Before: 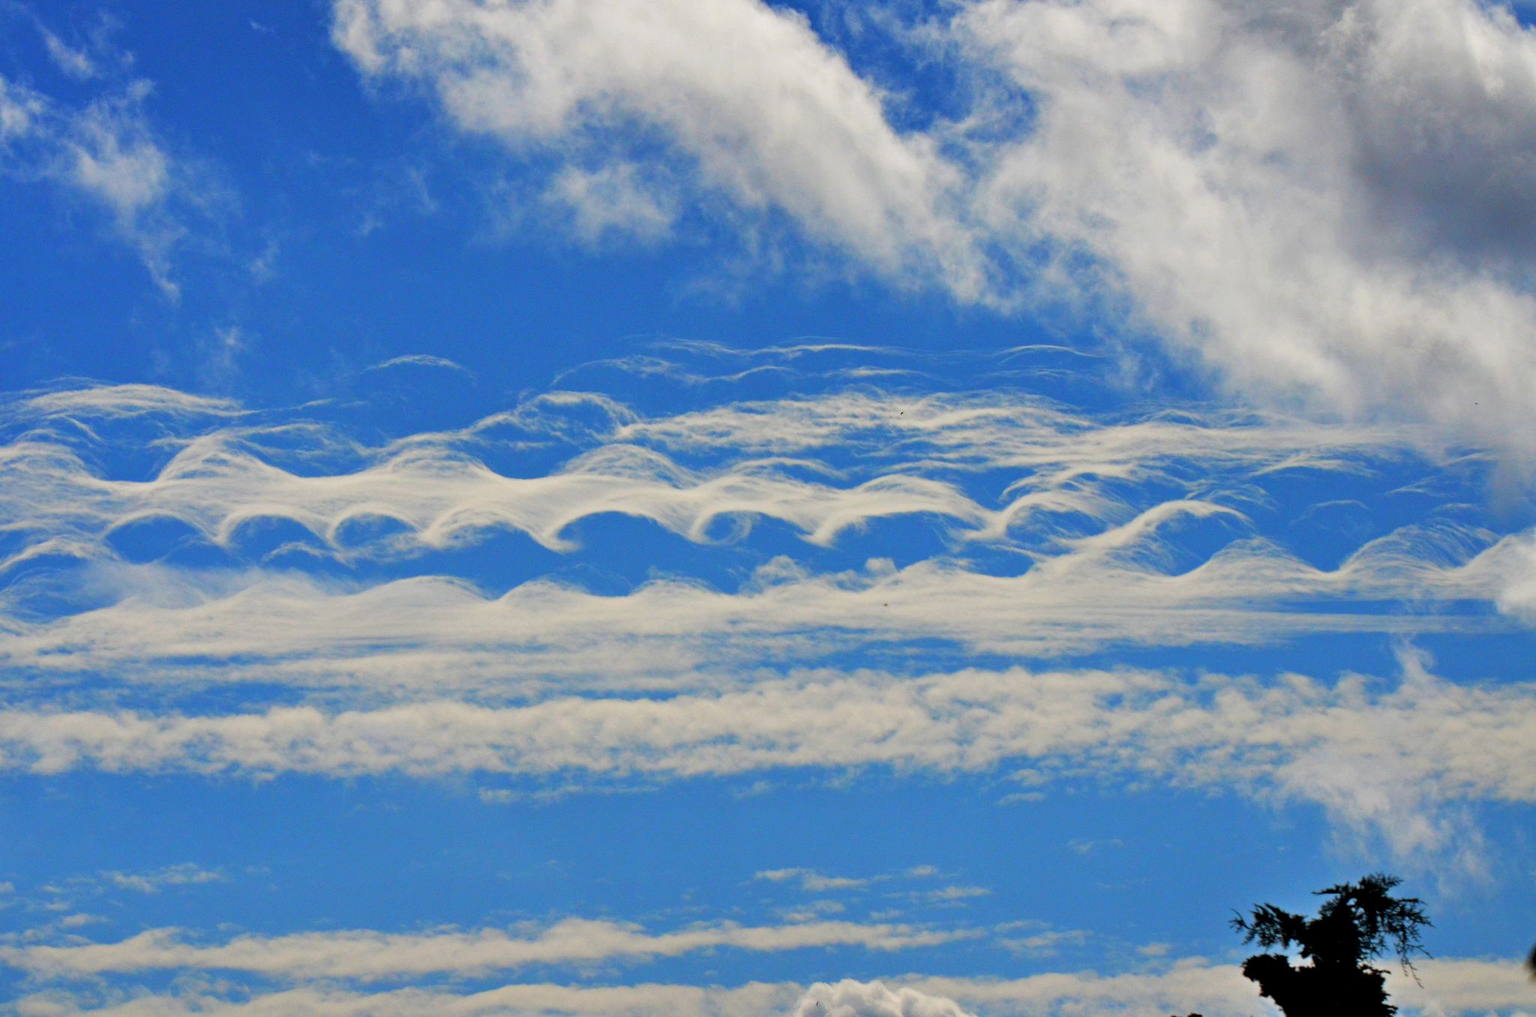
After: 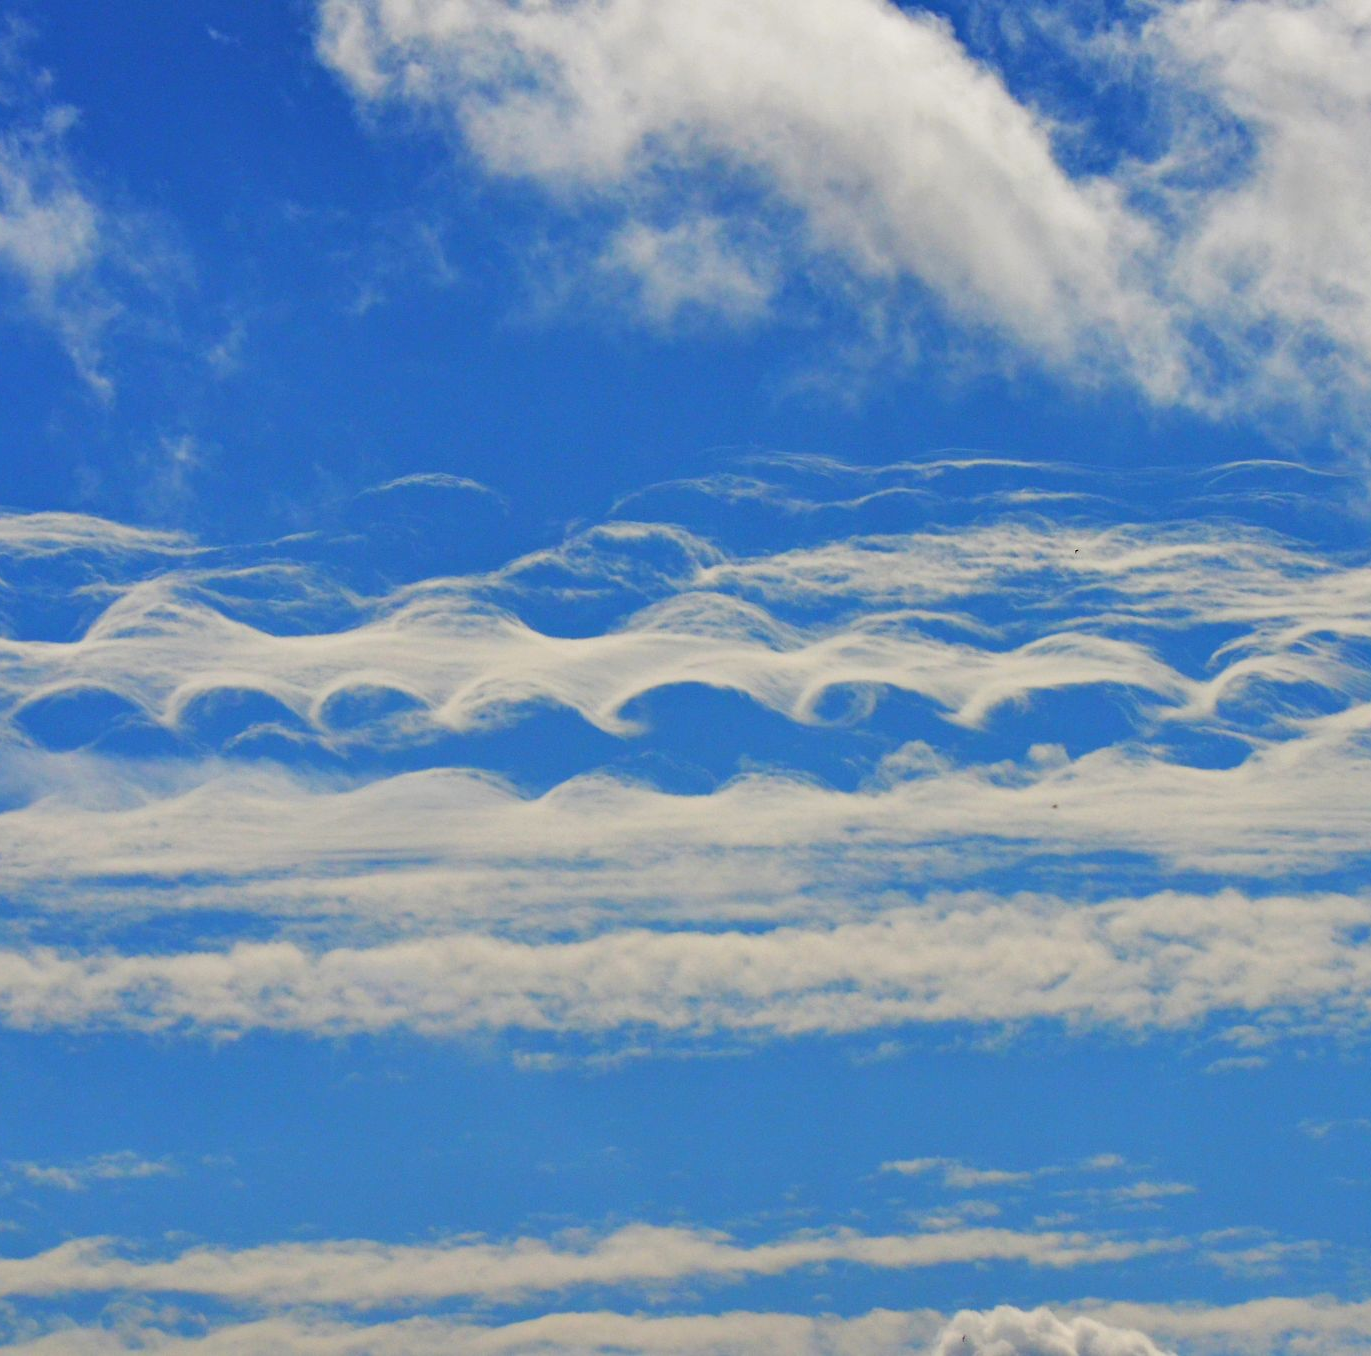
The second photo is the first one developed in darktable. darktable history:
crop and rotate: left 6.184%, right 26.86%
base curve: preserve colors none
exposure: black level correction 0.001, compensate highlight preservation false
